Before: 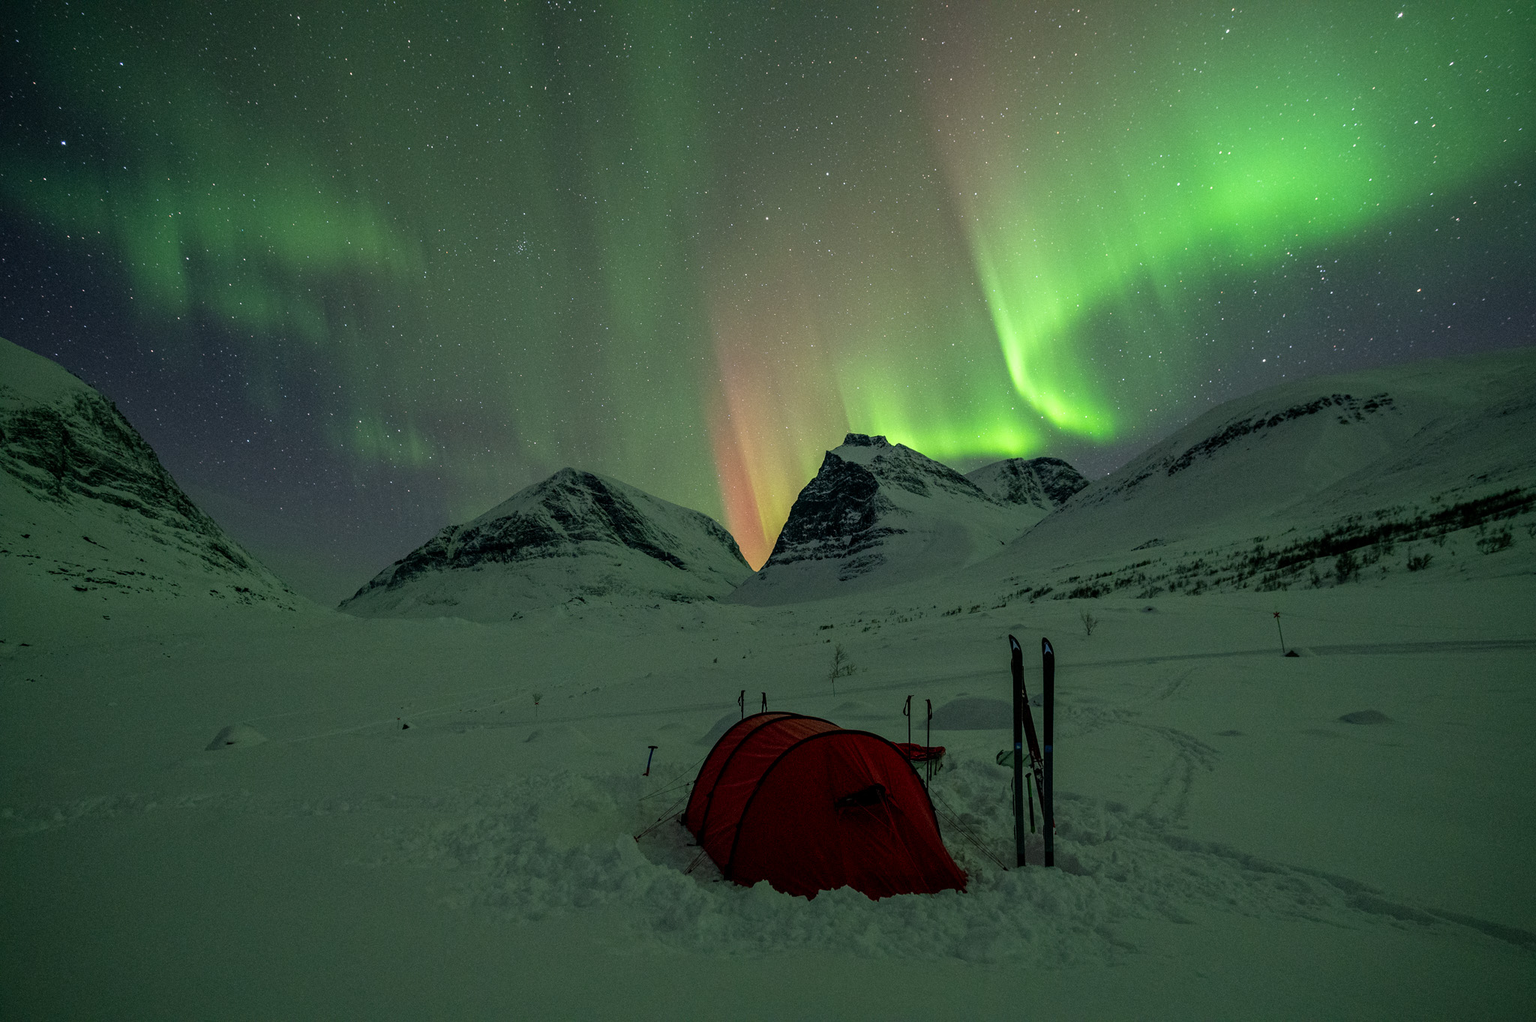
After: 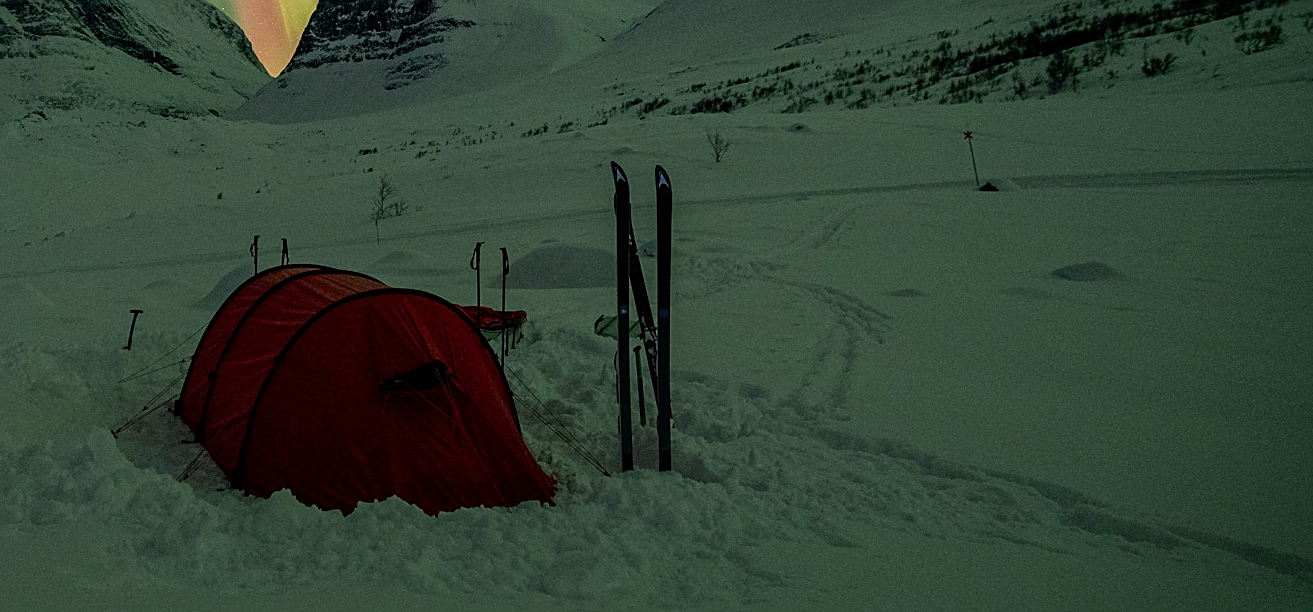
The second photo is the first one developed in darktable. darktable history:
sharpen: on, module defaults
crop and rotate: left 35.852%, top 50.266%, bottom 4.823%
color correction: highlights b* 0.061
